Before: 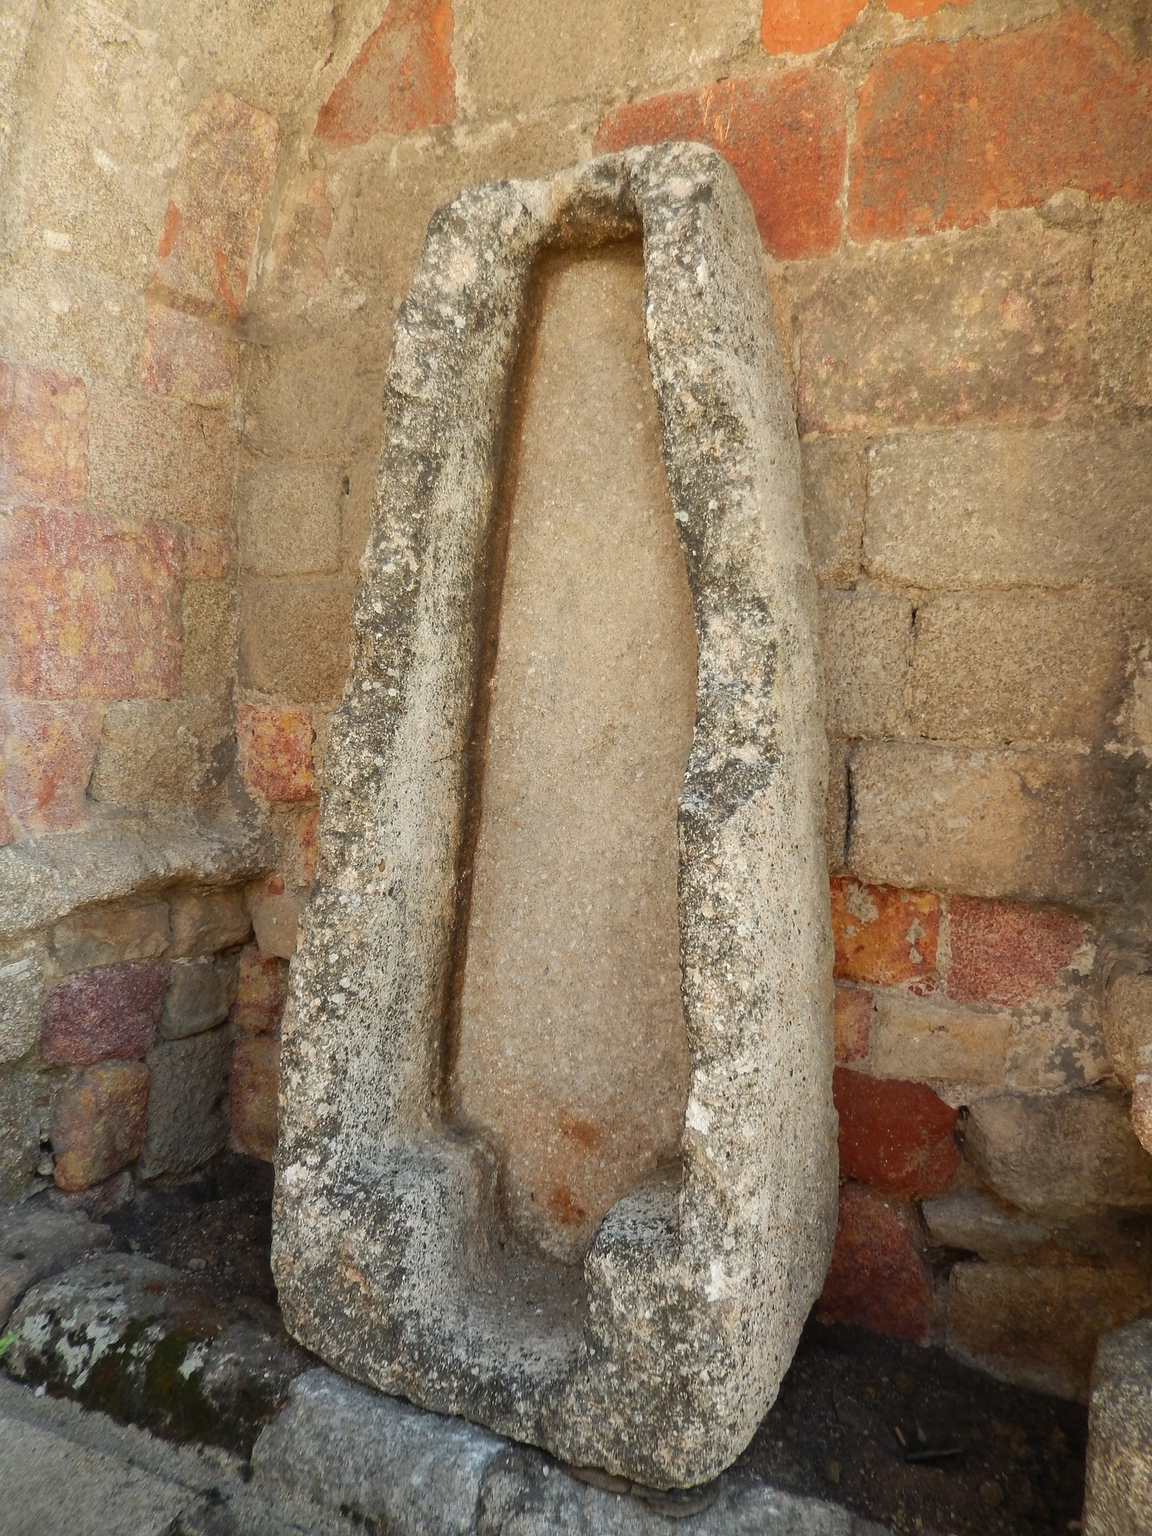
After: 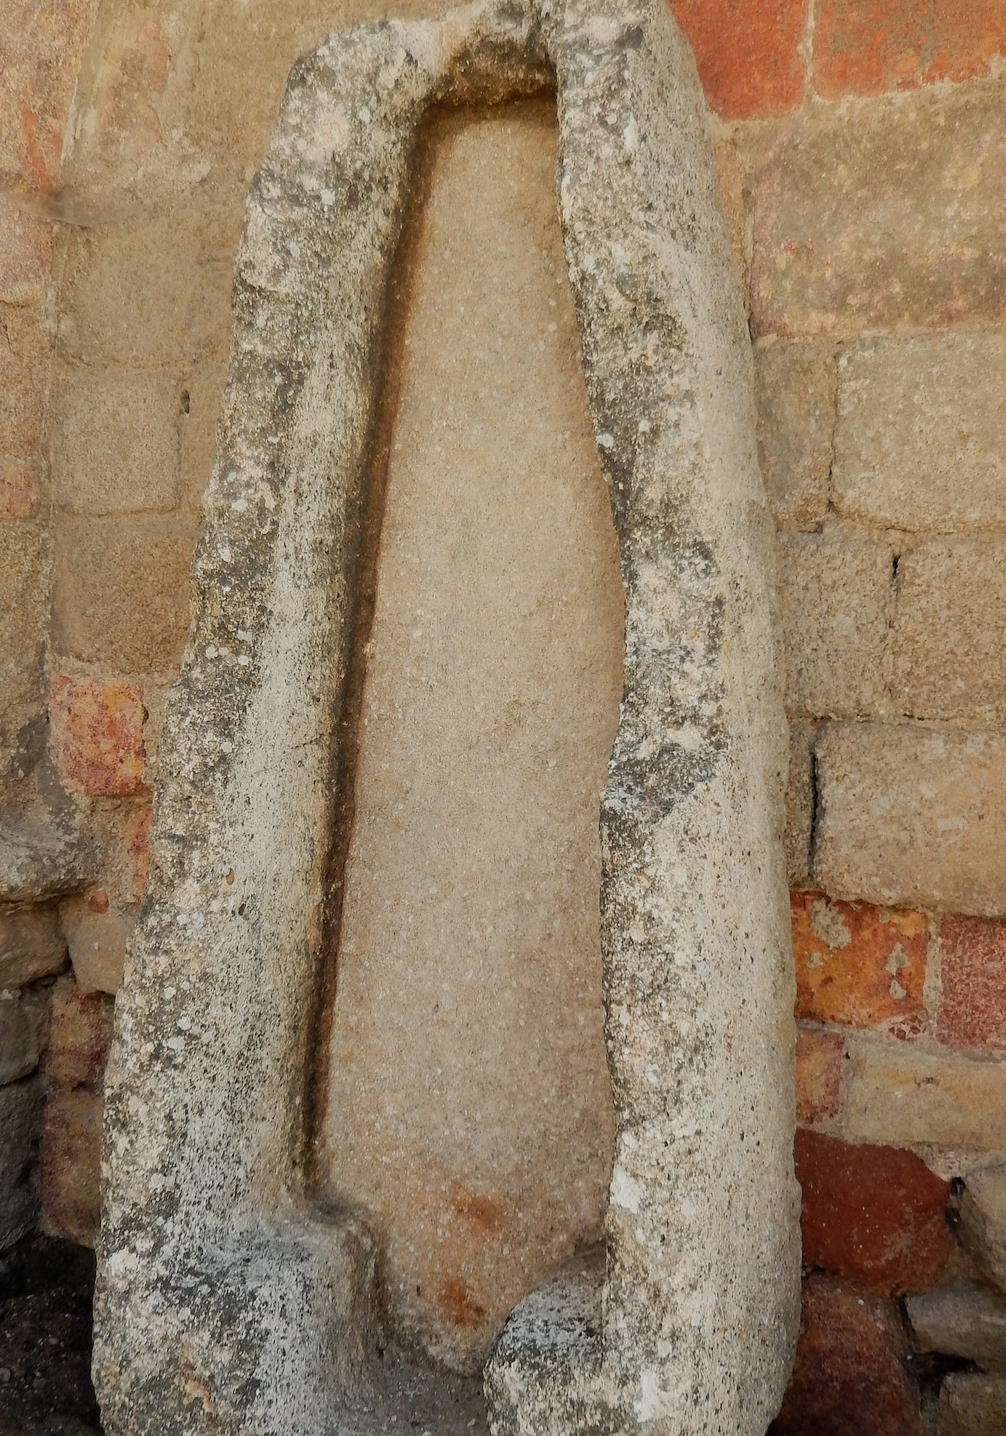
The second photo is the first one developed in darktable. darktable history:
filmic rgb: black relative exposure -7.65 EV, white relative exposure 4.56 EV, hardness 3.61, iterations of high-quality reconstruction 0
crop and rotate: left 17.161%, top 10.689%, right 12.92%, bottom 14.514%
